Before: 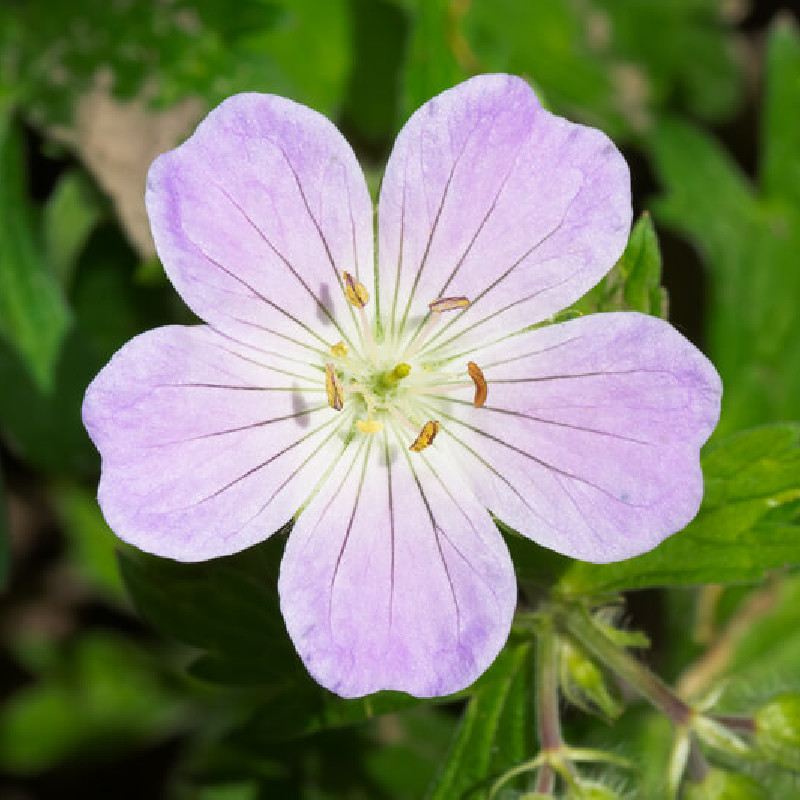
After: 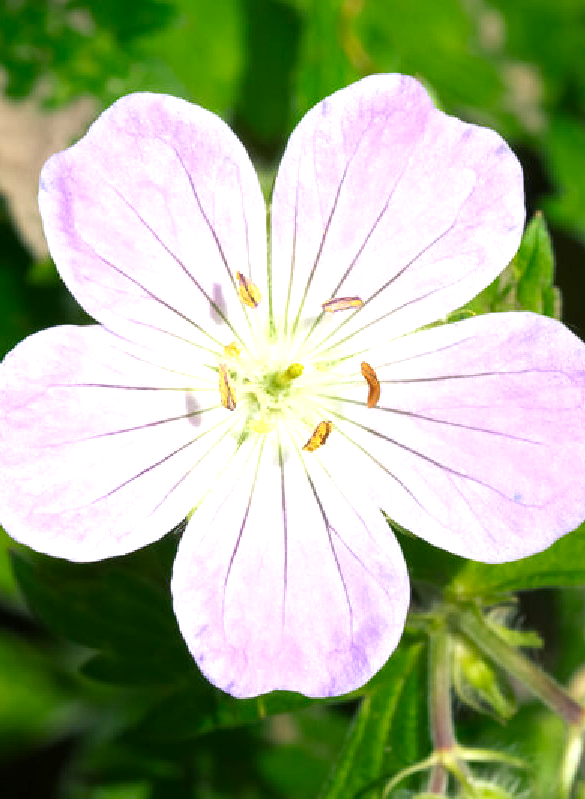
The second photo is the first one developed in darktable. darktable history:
crop: left 13.495%, right 13.265%
exposure: exposure 0.671 EV, compensate highlight preservation false
color balance rgb: shadows lift › chroma 5.173%, shadows lift › hue 238.1°, perceptual saturation grading › global saturation 1.535%, perceptual saturation grading › highlights -2.851%, perceptual saturation grading › mid-tones 3.427%, perceptual saturation grading › shadows 8.826%, saturation formula JzAzBz (2021)
